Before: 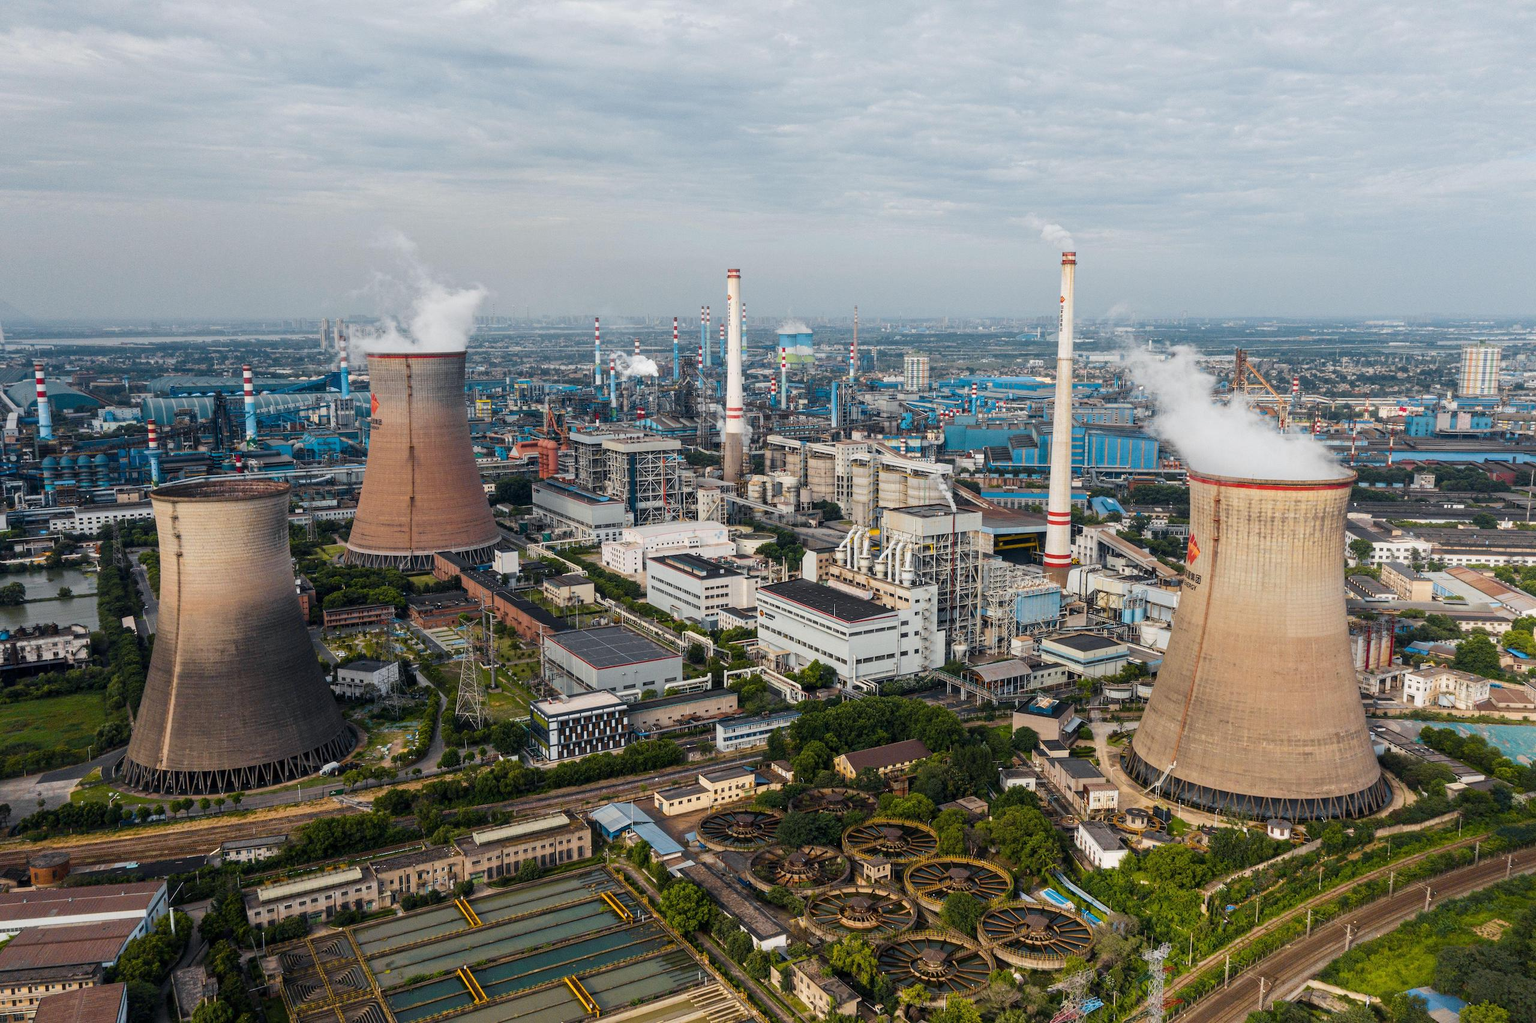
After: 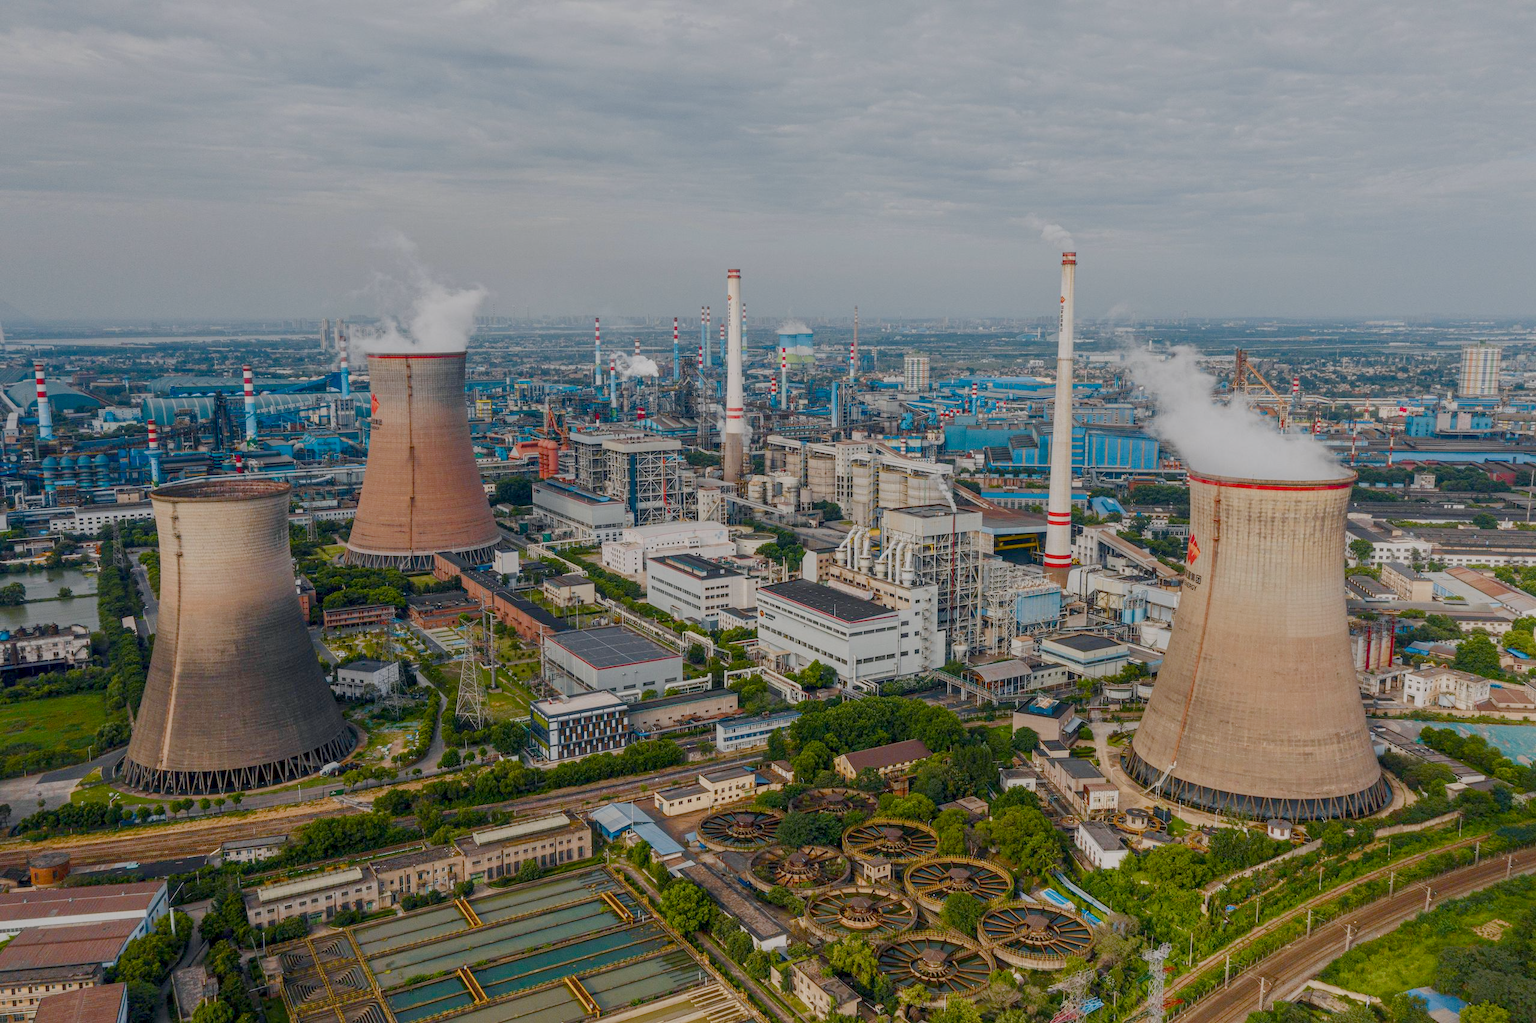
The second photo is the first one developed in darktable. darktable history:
exposure: compensate highlight preservation false
local contrast: on, module defaults
color balance rgb: shadows lift › chroma 1%, shadows lift › hue 113°, highlights gain › chroma 0.2%, highlights gain › hue 333°, perceptual saturation grading › global saturation 20%, perceptual saturation grading › highlights -50%, perceptual saturation grading › shadows 25%, contrast -30%
shadows and highlights: shadows 25, white point adjustment -3, highlights -30
